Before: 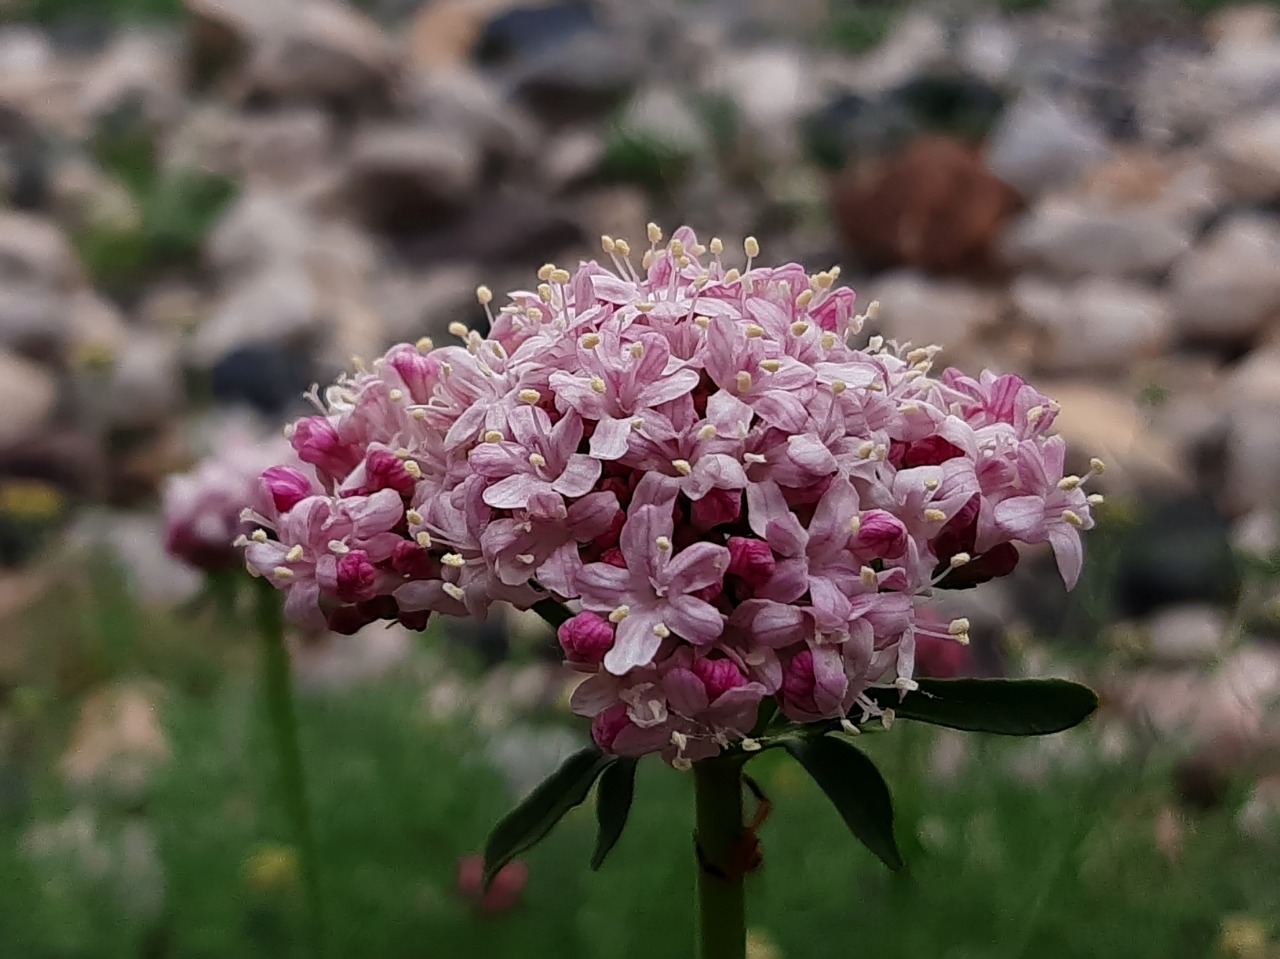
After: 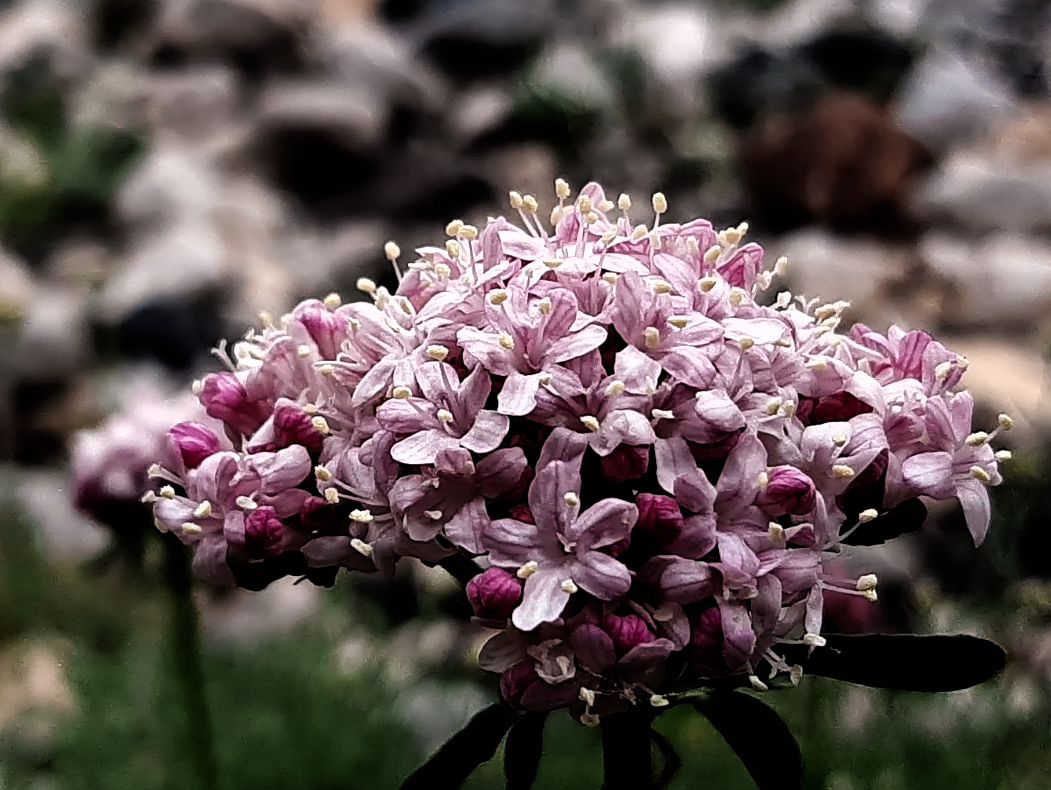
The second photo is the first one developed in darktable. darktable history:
filmic rgb: black relative exposure -8.2 EV, white relative exposure 2.21 EV, hardness 7.16, latitude 86.71%, contrast 1.687, highlights saturation mix -3.14%, shadows ↔ highlights balance -2.94%
crop and rotate: left 7.216%, top 4.667%, right 10.619%, bottom 12.921%
